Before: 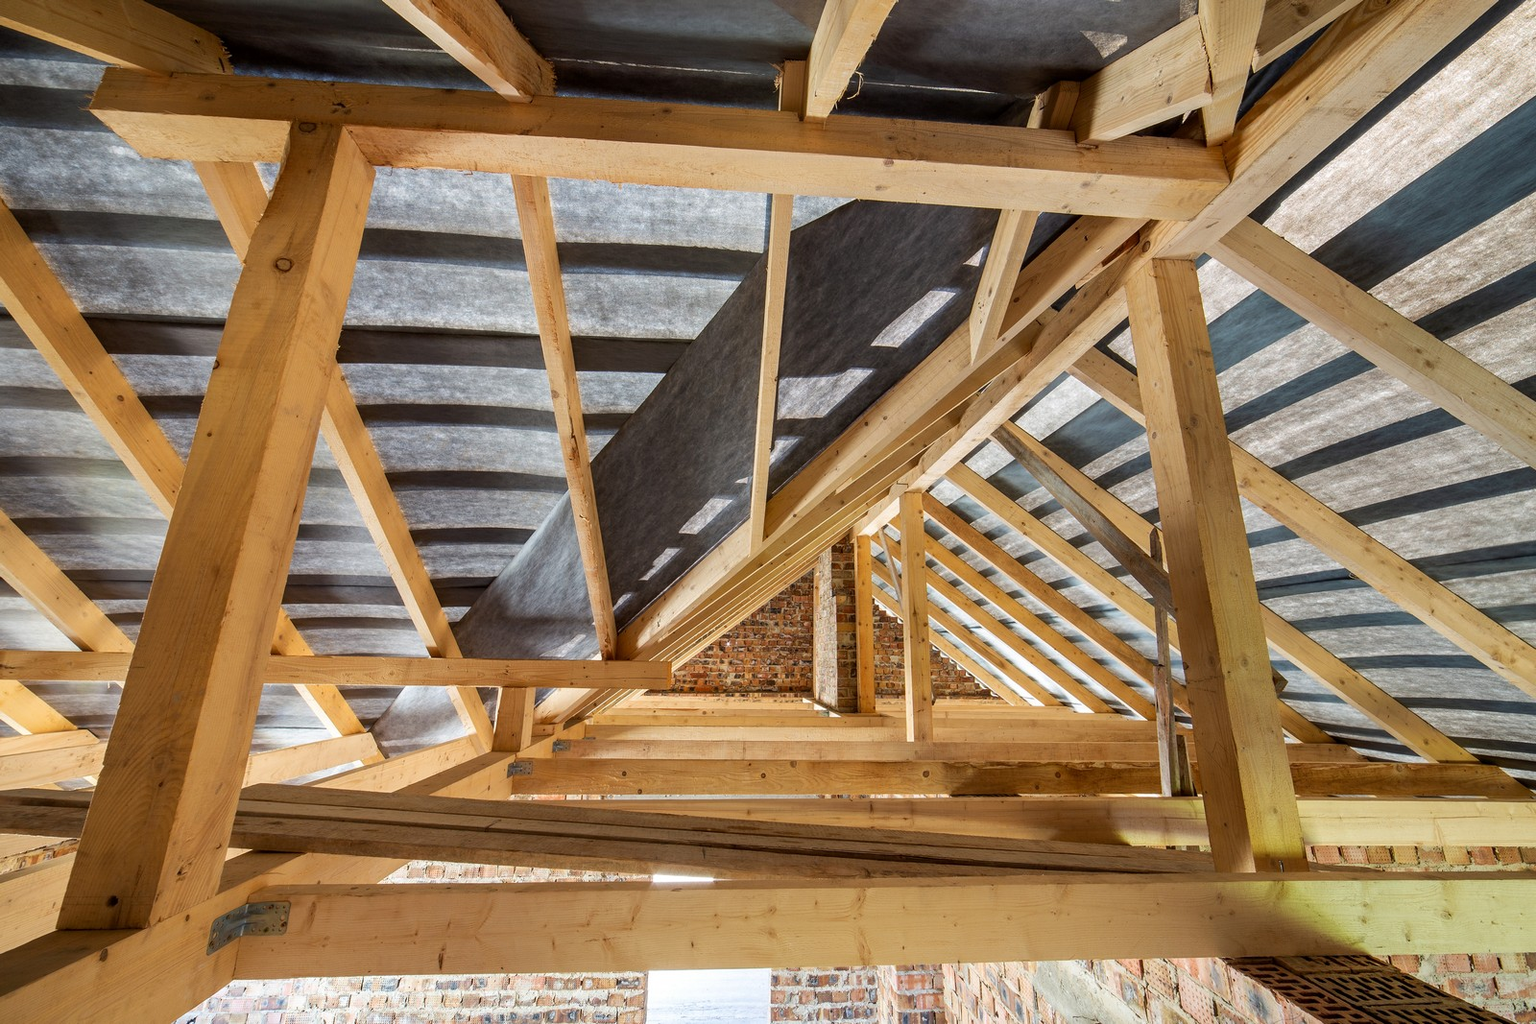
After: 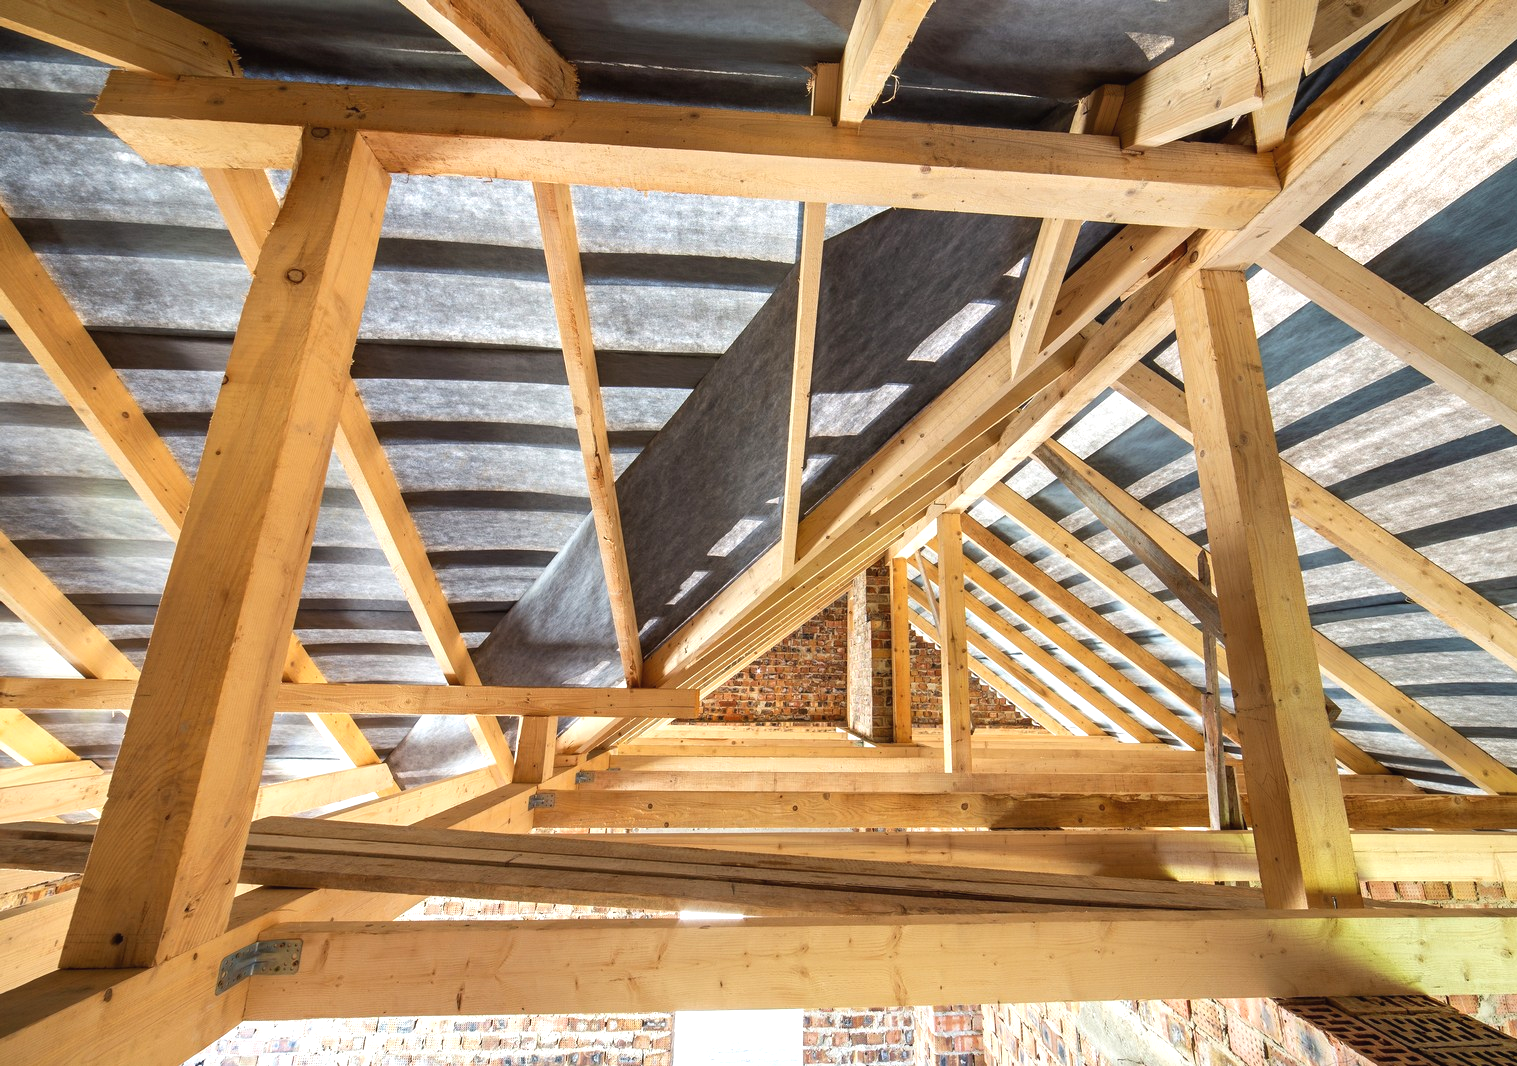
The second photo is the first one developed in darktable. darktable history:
crop and rotate: right 5.167%
exposure: black level correction -0.002, exposure 0.54 EV, compensate highlight preservation false
